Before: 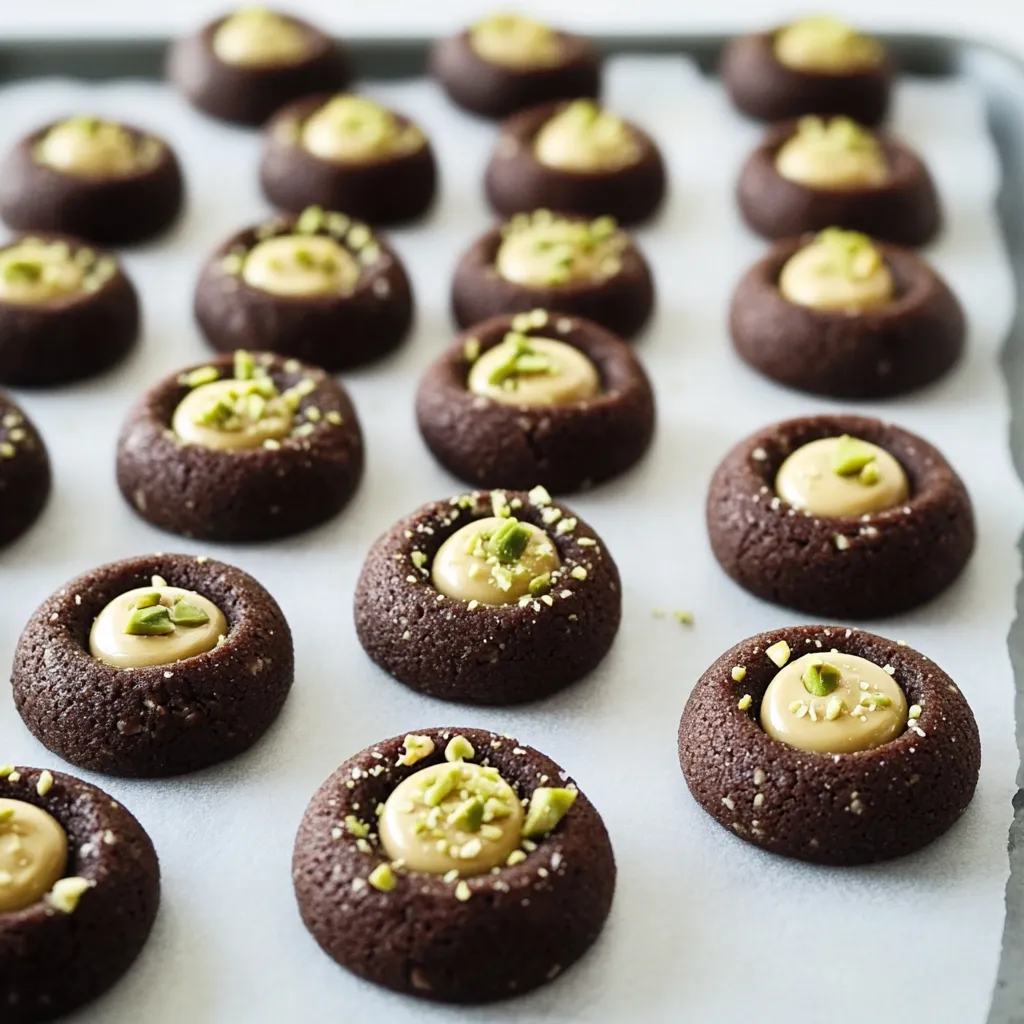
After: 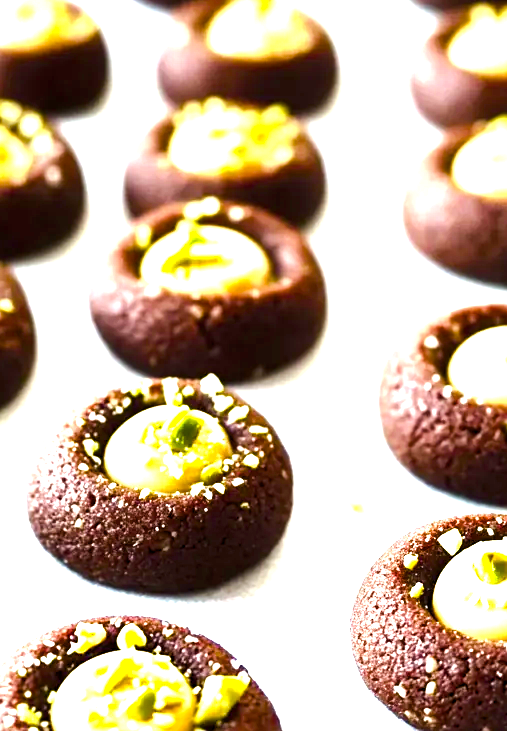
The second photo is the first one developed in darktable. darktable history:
color balance rgb: global offset › luminance -0.37%, perceptual saturation grading › highlights -17.77%, perceptual saturation grading › mid-tones 33.1%, perceptual saturation grading › shadows 50.52%, perceptual brilliance grading › highlights 20%, perceptual brilliance grading › mid-tones 20%, perceptual brilliance grading › shadows -20%, global vibrance 50%
crop: left 32.075%, top 10.976%, right 18.355%, bottom 17.596%
exposure: black level correction 0, exposure 1.3 EV, compensate exposure bias true, compensate highlight preservation false
